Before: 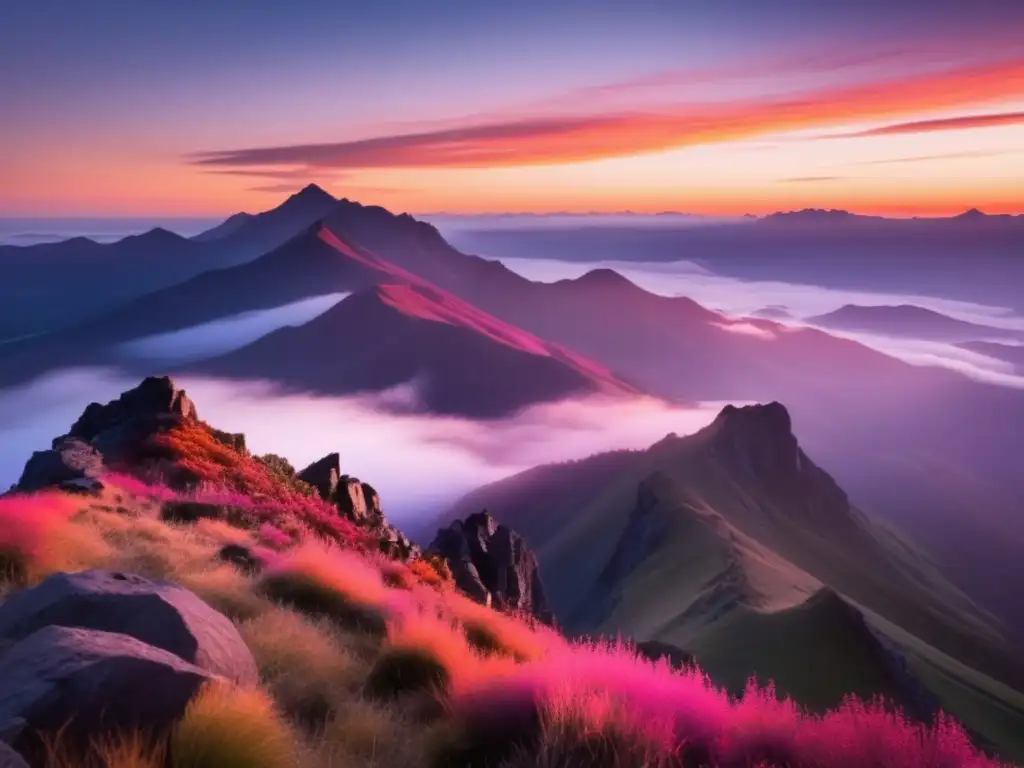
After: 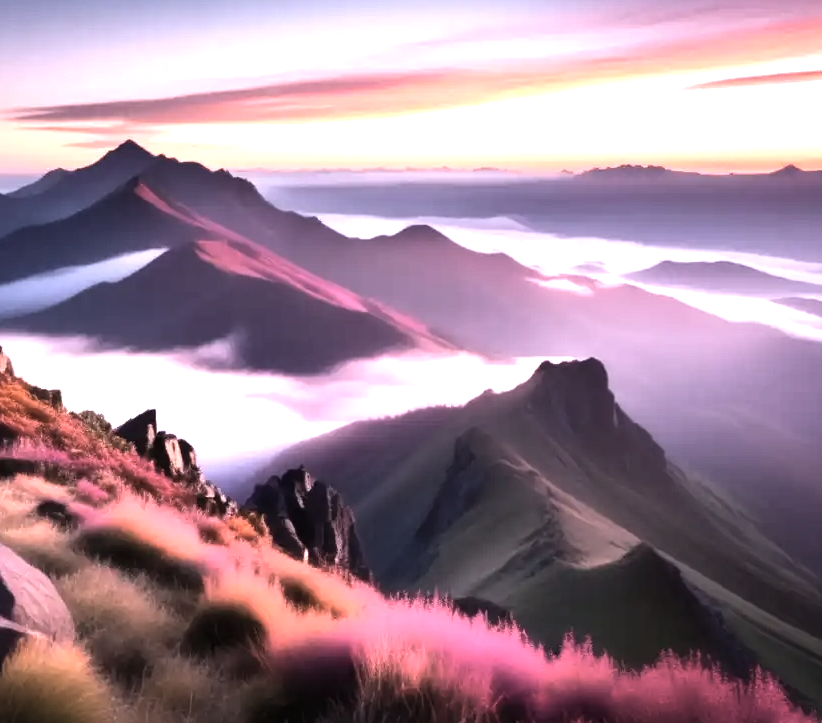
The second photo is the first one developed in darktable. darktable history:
crop and rotate: left 17.959%, top 5.771%, right 1.742%
tone equalizer: -8 EV -0.417 EV, -7 EV -0.389 EV, -6 EV -0.333 EV, -5 EV -0.222 EV, -3 EV 0.222 EV, -2 EV 0.333 EV, -1 EV 0.389 EV, +0 EV 0.417 EV, edges refinement/feathering 500, mask exposure compensation -1.57 EV, preserve details no
color zones: curves: ch1 [(0, 0.292) (0.001, 0.292) (0.2, 0.264) (0.4, 0.248) (0.6, 0.248) (0.8, 0.264) (0.999, 0.292) (1, 0.292)]
levels: levels [0, 0.374, 0.749]
